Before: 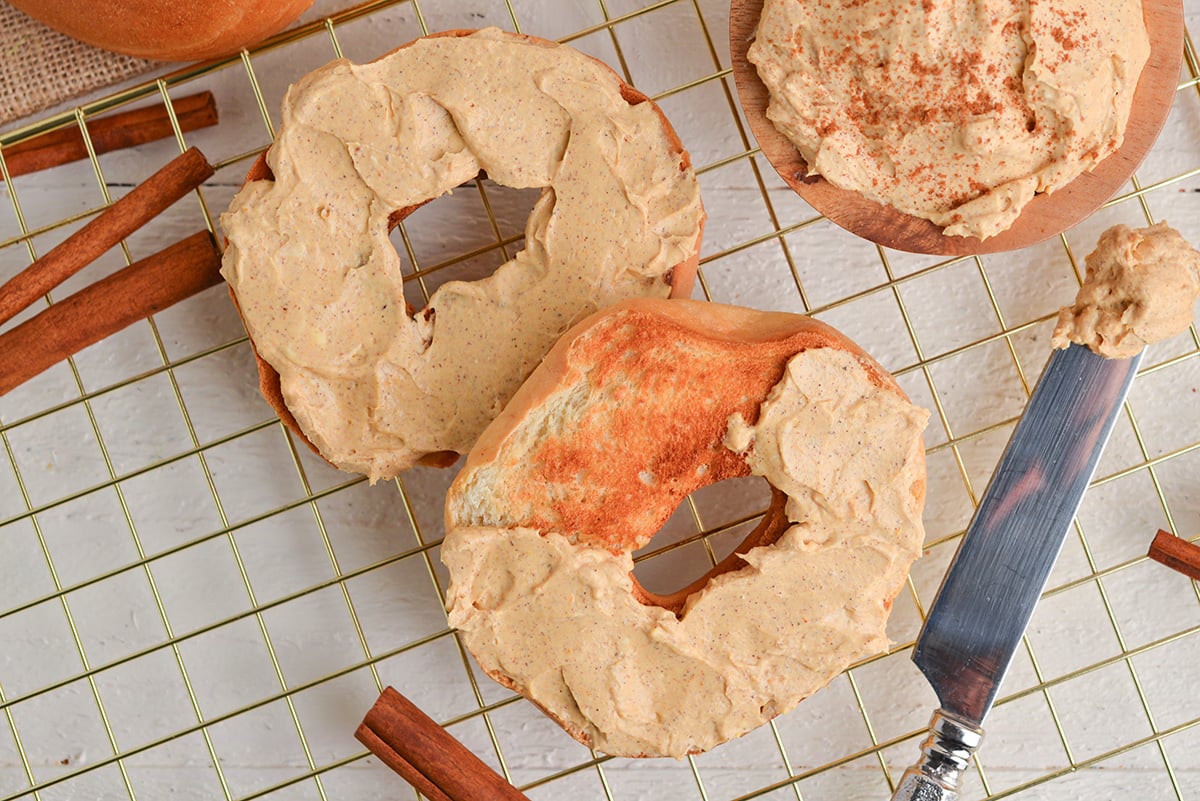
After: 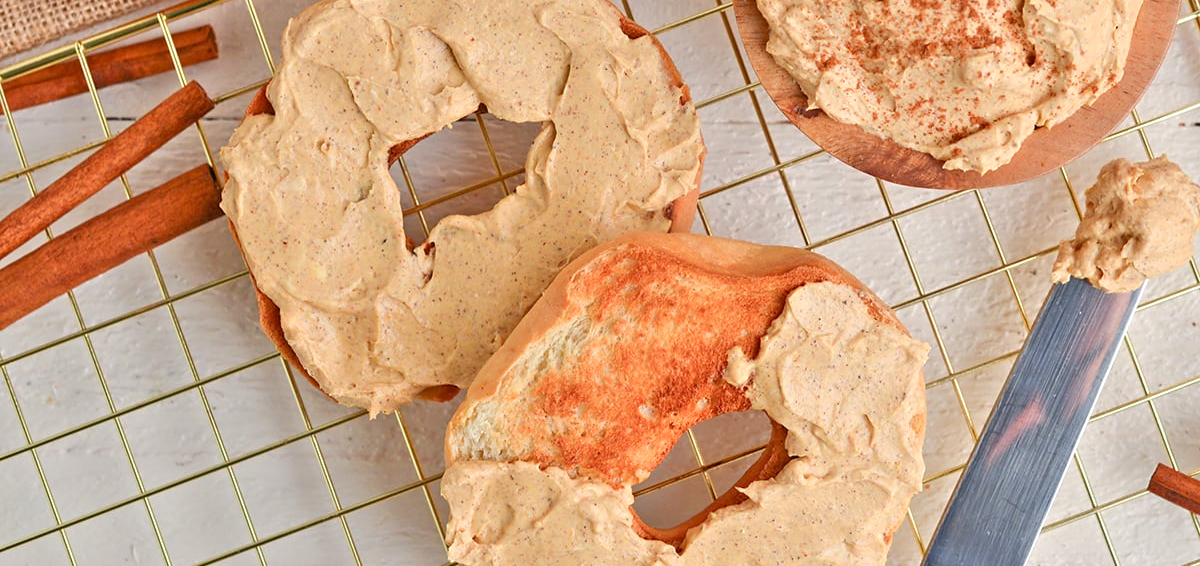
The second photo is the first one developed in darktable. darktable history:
tone equalizer: -7 EV 0.15 EV, -6 EV 0.6 EV, -5 EV 1.15 EV, -4 EV 1.33 EV, -3 EV 1.15 EV, -2 EV 0.6 EV, -1 EV 0.15 EV, mask exposure compensation -0.5 EV
crop and rotate: top 8.293%, bottom 20.996%
contrast equalizer: y [[0.5, 0.504, 0.515, 0.527, 0.535, 0.534], [0.5 ×6], [0.491, 0.387, 0.179, 0.068, 0.068, 0.068], [0 ×5, 0.023], [0 ×6]]
exposure: compensate highlight preservation false
